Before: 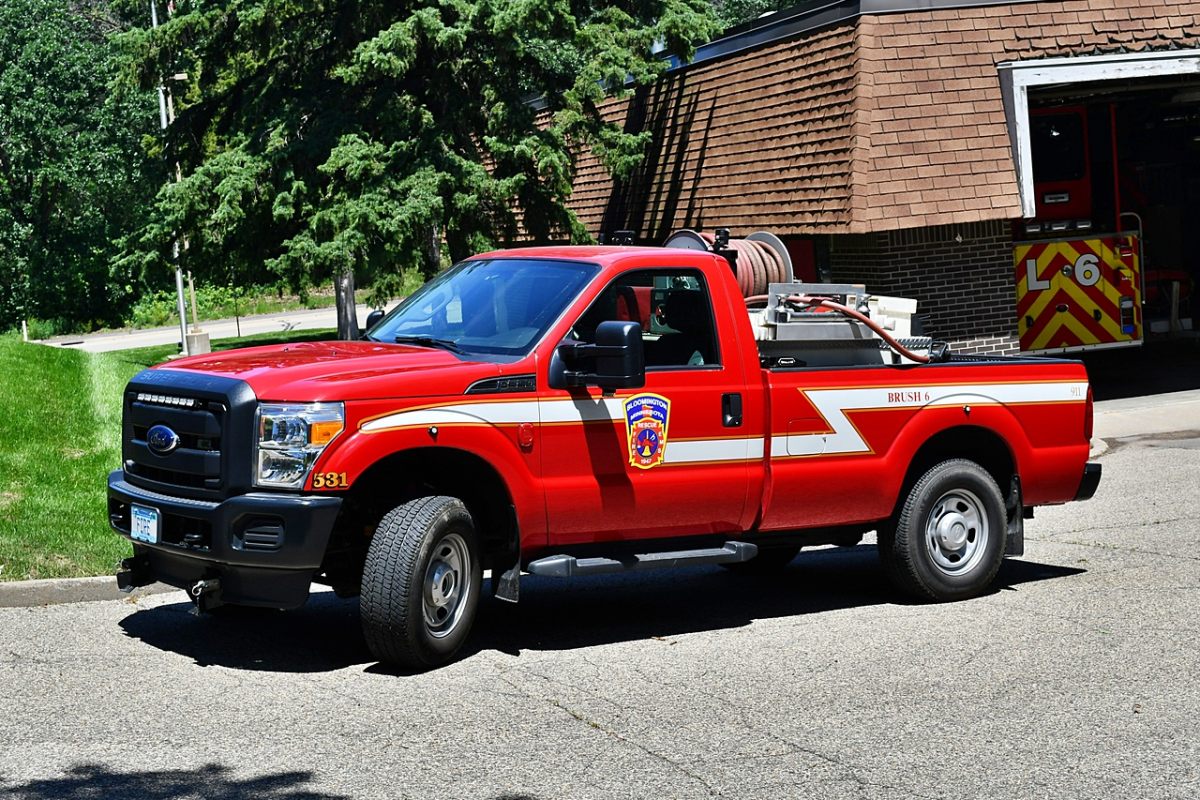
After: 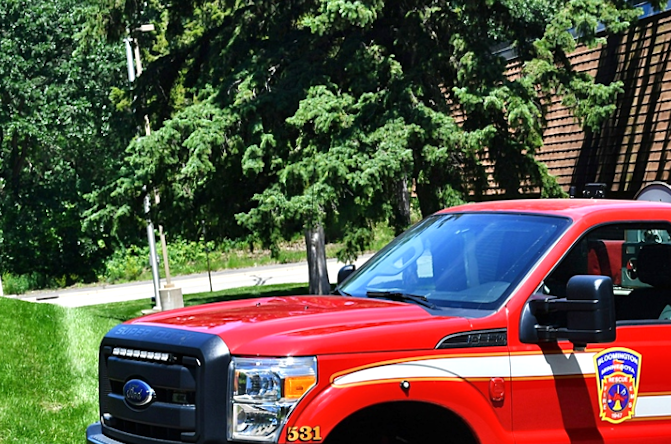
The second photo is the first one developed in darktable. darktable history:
crop and rotate: left 3.047%, top 7.509%, right 42.236%, bottom 37.598%
exposure: exposure 0.3 EV, compensate highlight preservation false
shadows and highlights: shadows 37.27, highlights -28.18, soften with gaussian
rotate and perspective: lens shift (vertical) 0.048, lens shift (horizontal) -0.024, automatic cropping off
